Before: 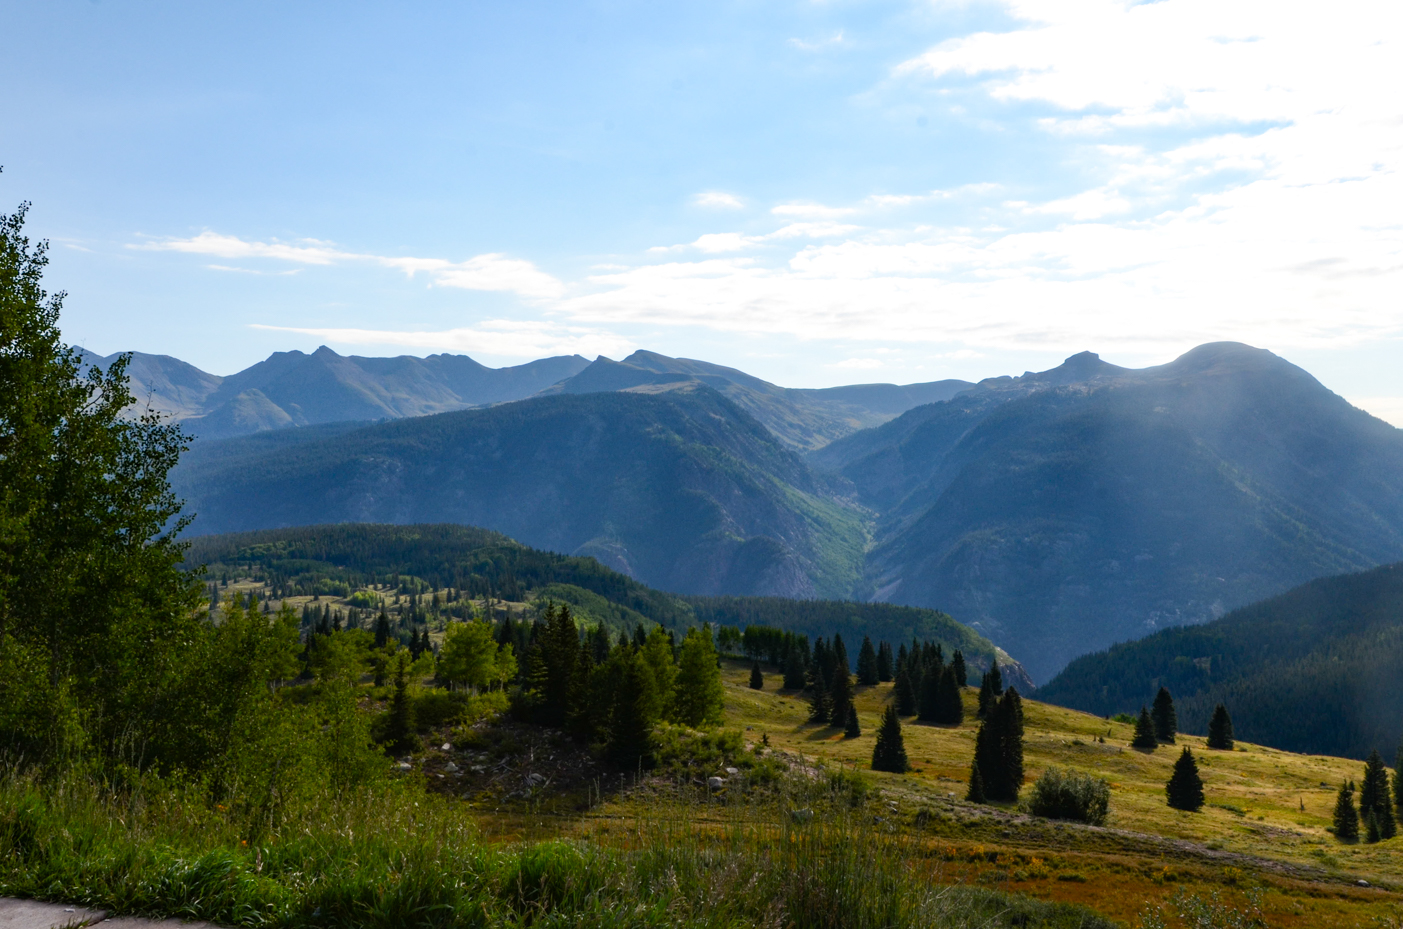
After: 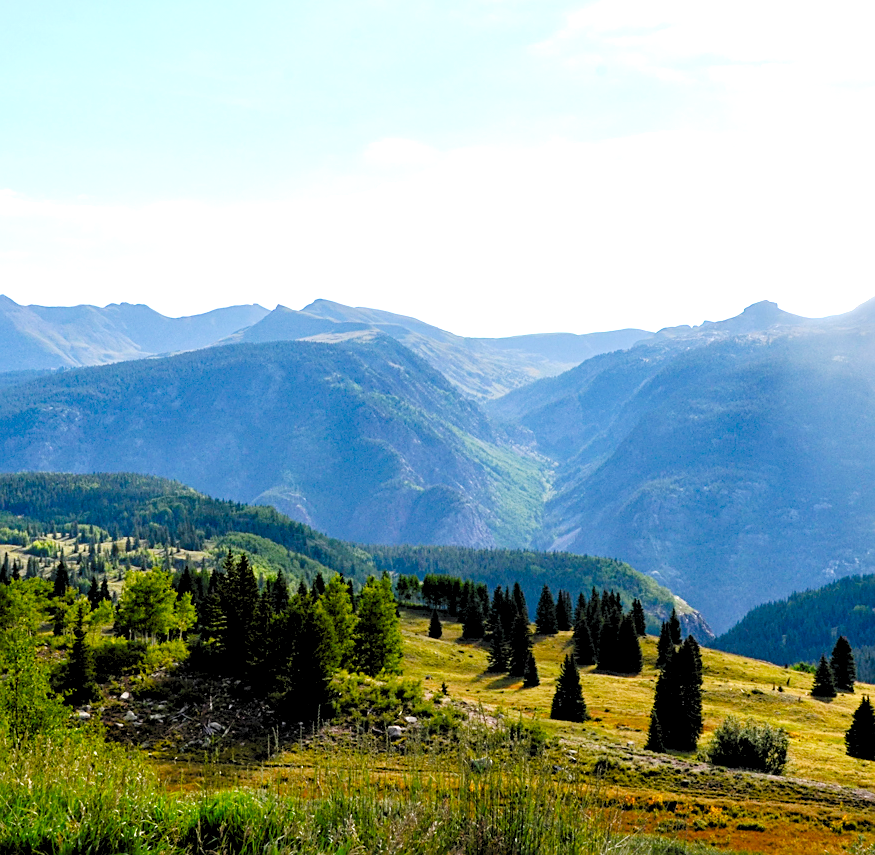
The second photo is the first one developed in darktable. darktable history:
contrast brightness saturation: contrast 0.05
crop and rotate: left 22.918%, top 5.629%, right 14.711%, bottom 2.247%
exposure: black level correction 0, exposure 1.1 EV, compensate exposure bias true, compensate highlight preservation false
tone curve: curves: ch0 [(0, 0) (0.003, 0.018) (0.011, 0.019) (0.025, 0.024) (0.044, 0.037) (0.069, 0.053) (0.1, 0.075) (0.136, 0.105) (0.177, 0.136) (0.224, 0.179) (0.277, 0.244) (0.335, 0.319) (0.399, 0.4) (0.468, 0.495) (0.543, 0.58) (0.623, 0.671) (0.709, 0.757) (0.801, 0.838) (0.898, 0.913) (1, 1)], preserve colors none
sharpen: amount 0.478
rgb levels: preserve colors sum RGB, levels [[0.038, 0.433, 0.934], [0, 0.5, 1], [0, 0.5, 1]]
